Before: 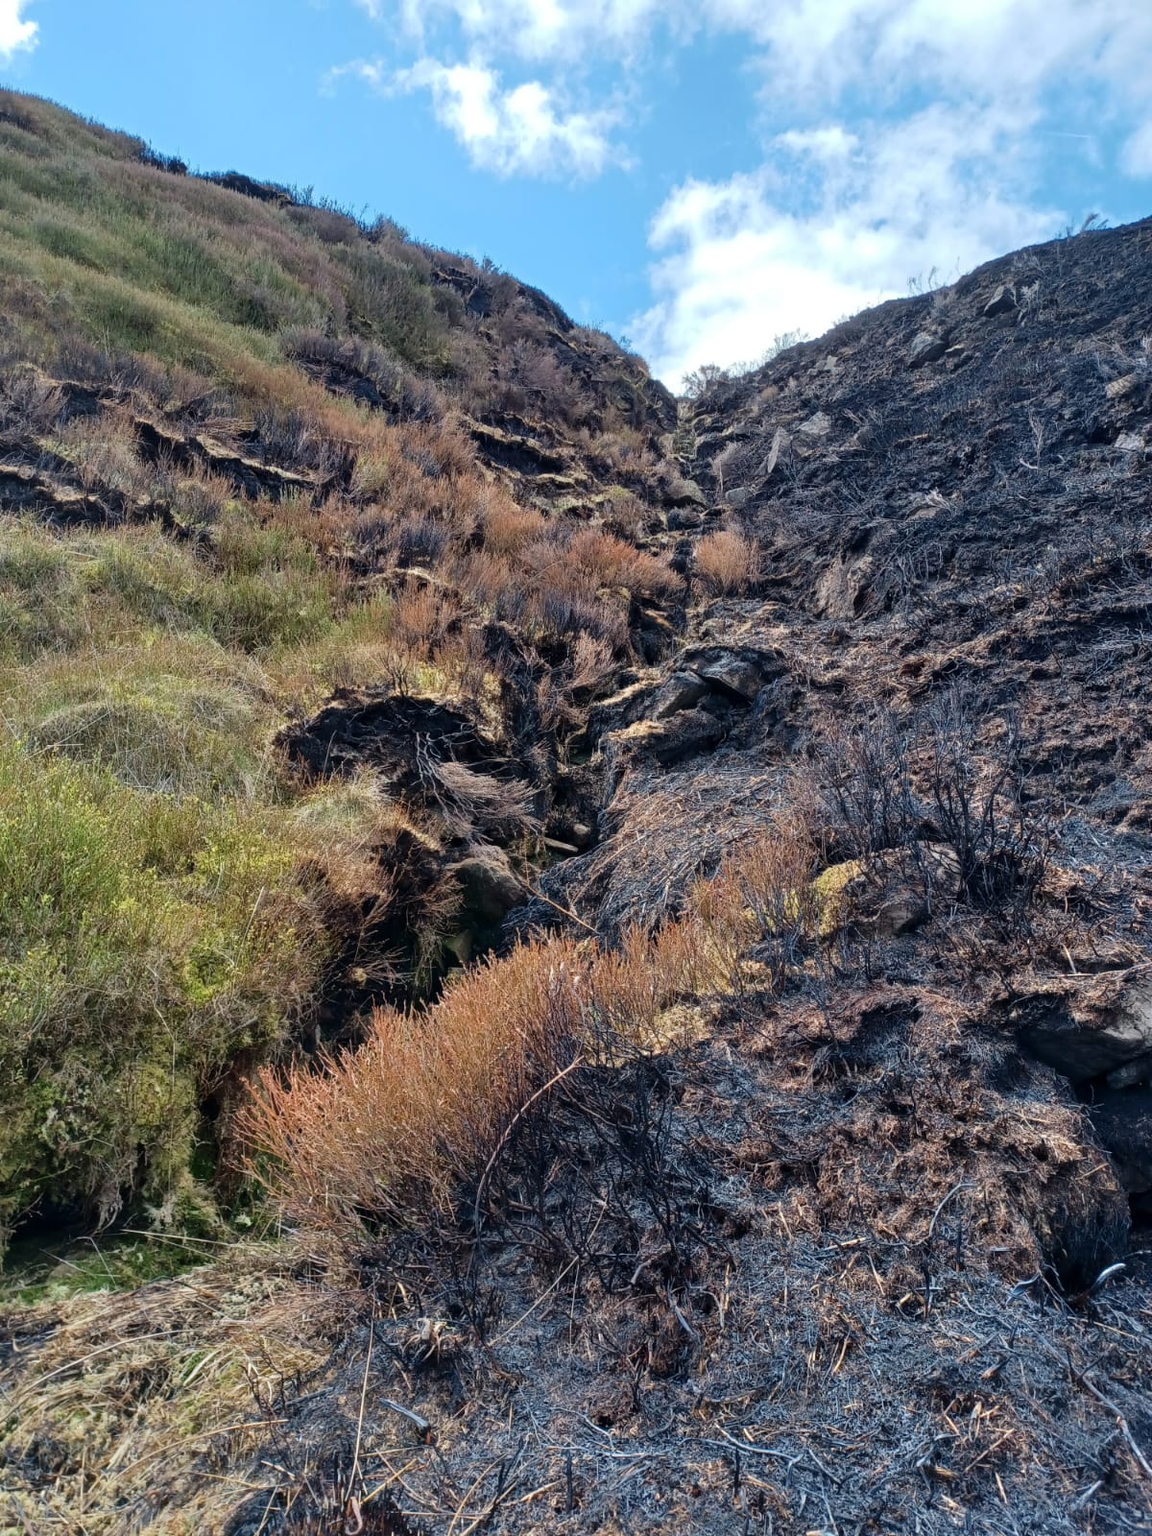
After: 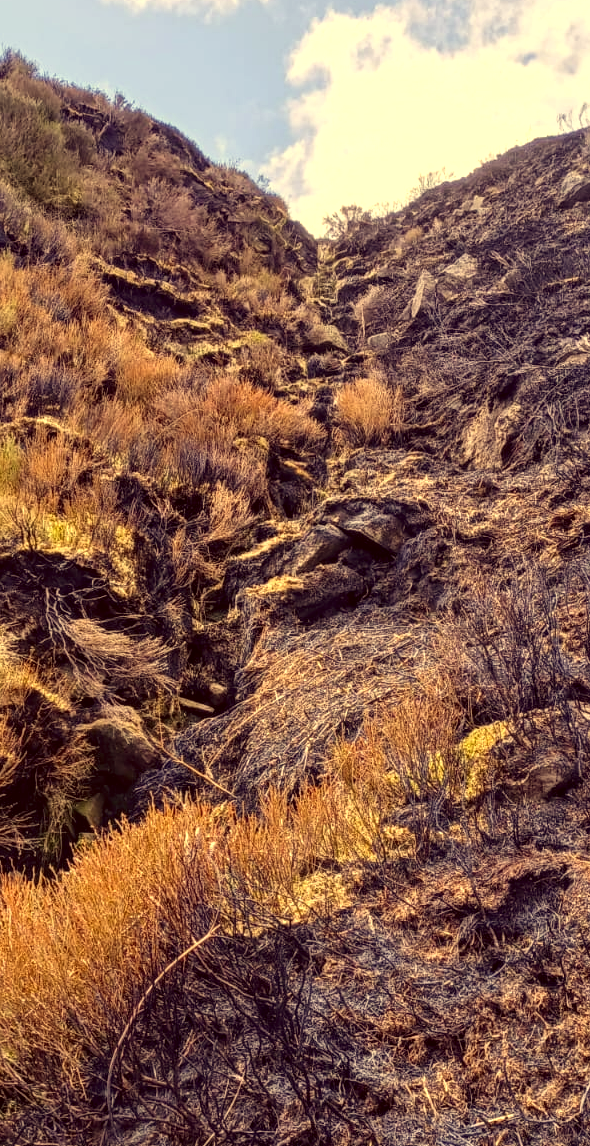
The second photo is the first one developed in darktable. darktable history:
crop: left 32.379%, top 10.993%, right 18.433%, bottom 17.337%
exposure: exposure 0.401 EV, compensate highlight preservation false
local contrast: highlights 53%, shadows 51%, detail 130%, midtone range 0.459
color correction: highlights a* 9.68, highlights b* 39.23, shadows a* 14.99, shadows b* 3.57
